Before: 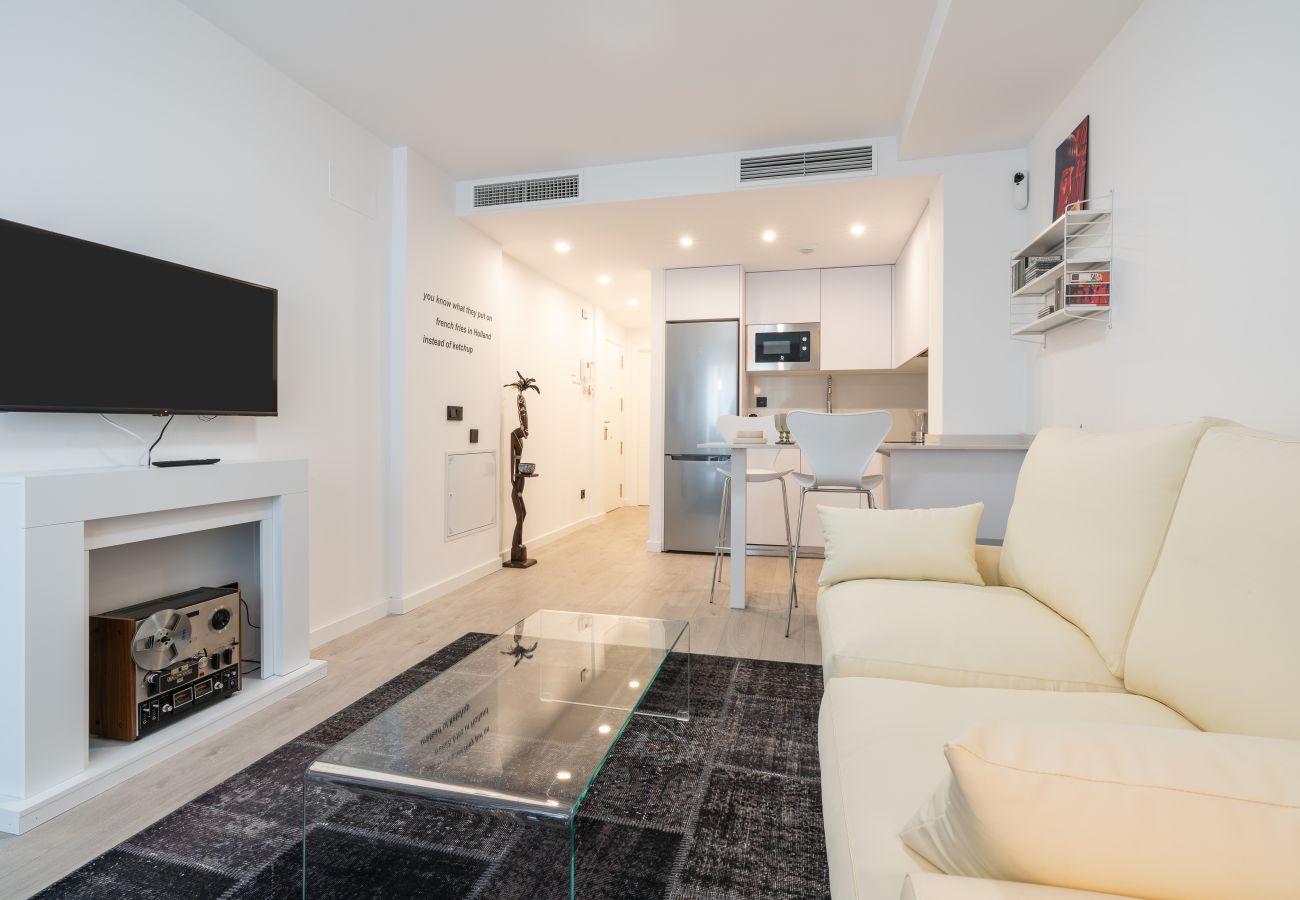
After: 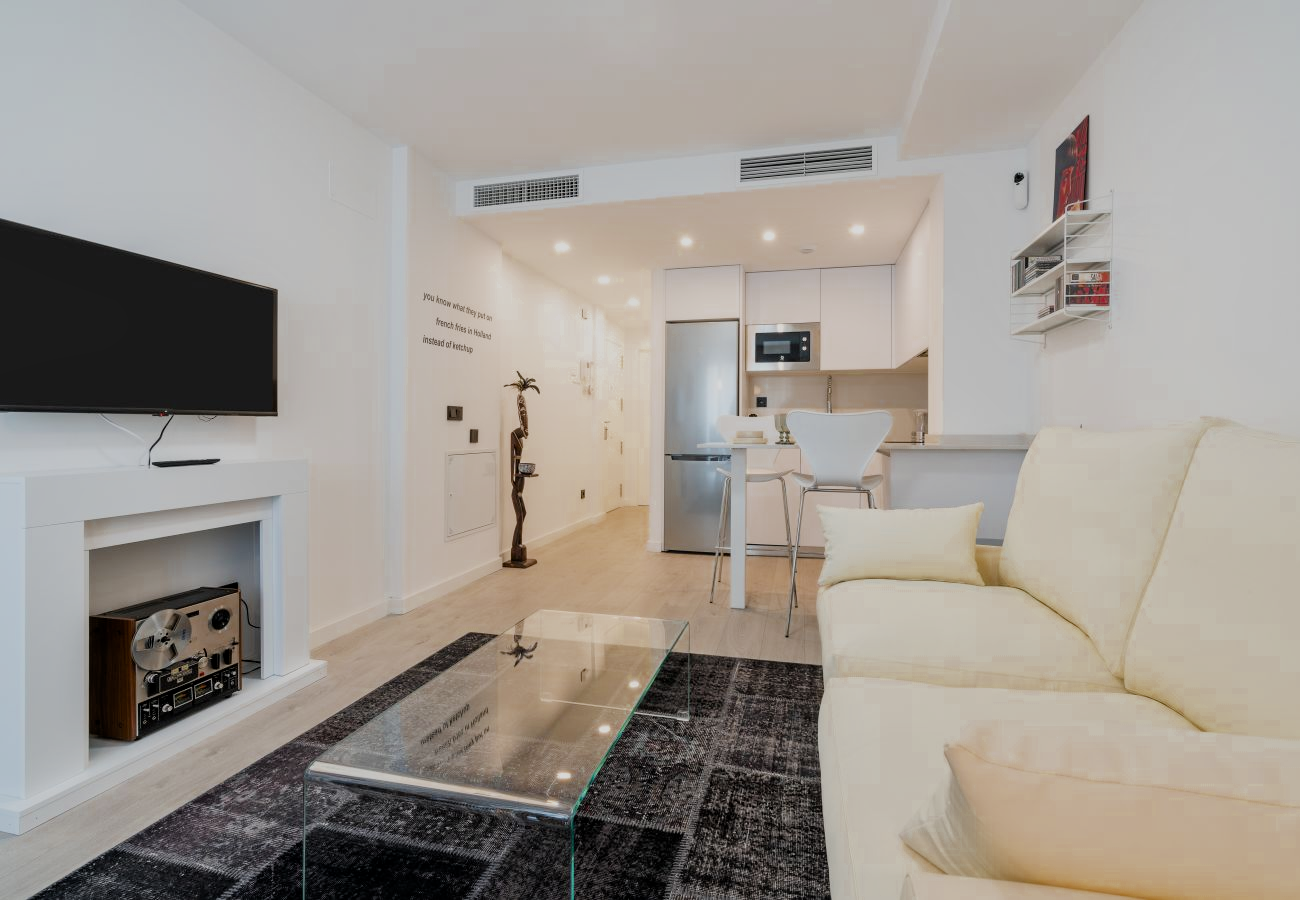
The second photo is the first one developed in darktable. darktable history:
color zones: curves: ch0 [(0.11, 0.396) (0.195, 0.36) (0.25, 0.5) (0.303, 0.412) (0.357, 0.544) (0.75, 0.5) (0.967, 0.328)]; ch1 [(0, 0.468) (0.112, 0.512) (0.202, 0.6) (0.25, 0.5) (0.307, 0.352) (0.357, 0.544) (0.75, 0.5) (0.963, 0.524)]
filmic rgb: black relative exposure -7.65 EV, white relative exposure 4.56 EV, hardness 3.61
local contrast: mode bilateral grid, contrast 19, coarseness 50, detail 119%, midtone range 0.2
tone equalizer: on, module defaults
